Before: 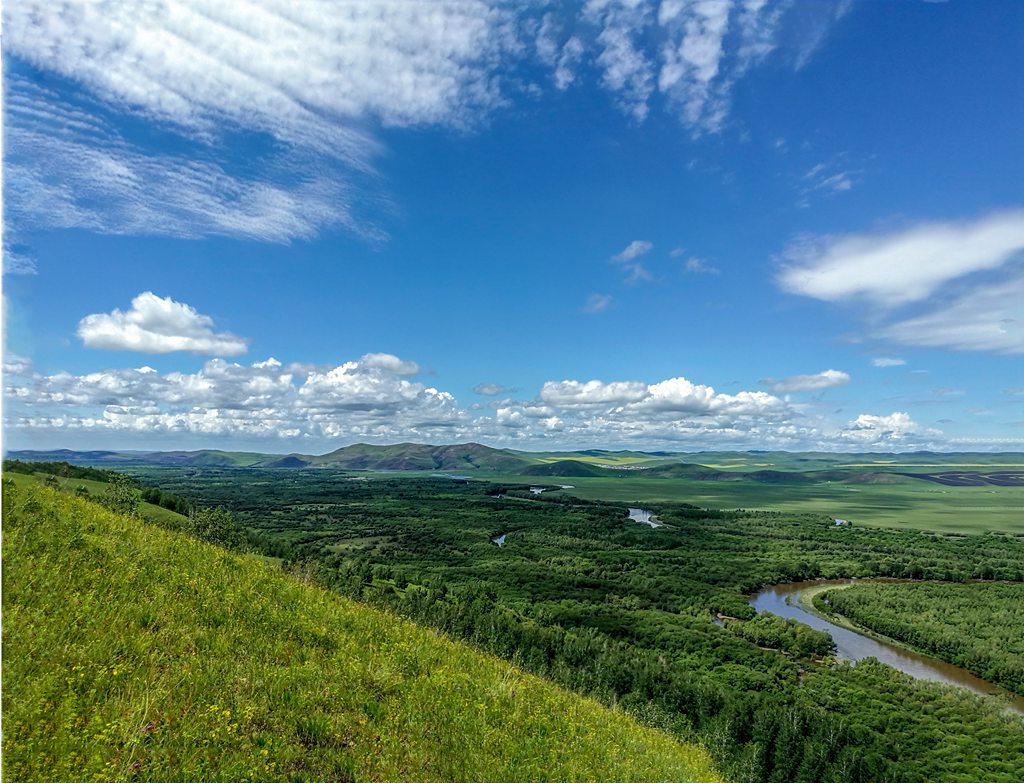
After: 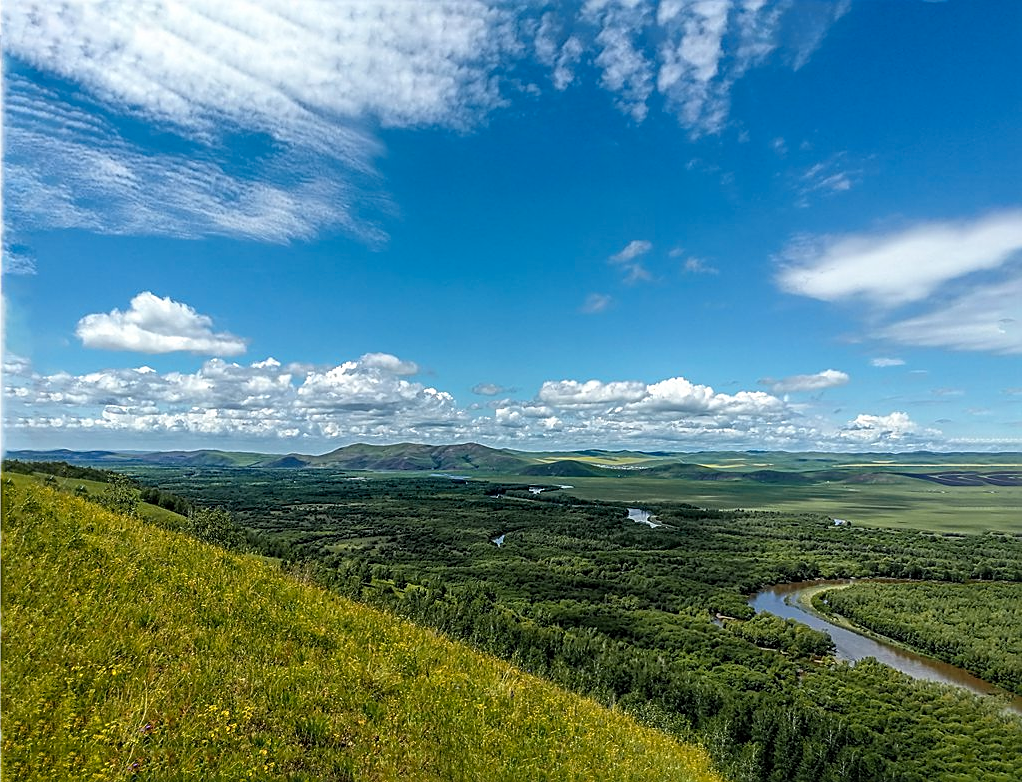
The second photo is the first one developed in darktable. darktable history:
shadows and highlights: shadows 0.045, highlights 40.37
color zones: curves: ch1 [(0.309, 0.524) (0.41, 0.329) (0.508, 0.509)]; ch2 [(0.25, 0.457) (0.75, 0.5)]
crop and rotate: left 0.104%, bottom 0.013%
sharpen: on, module defaults
